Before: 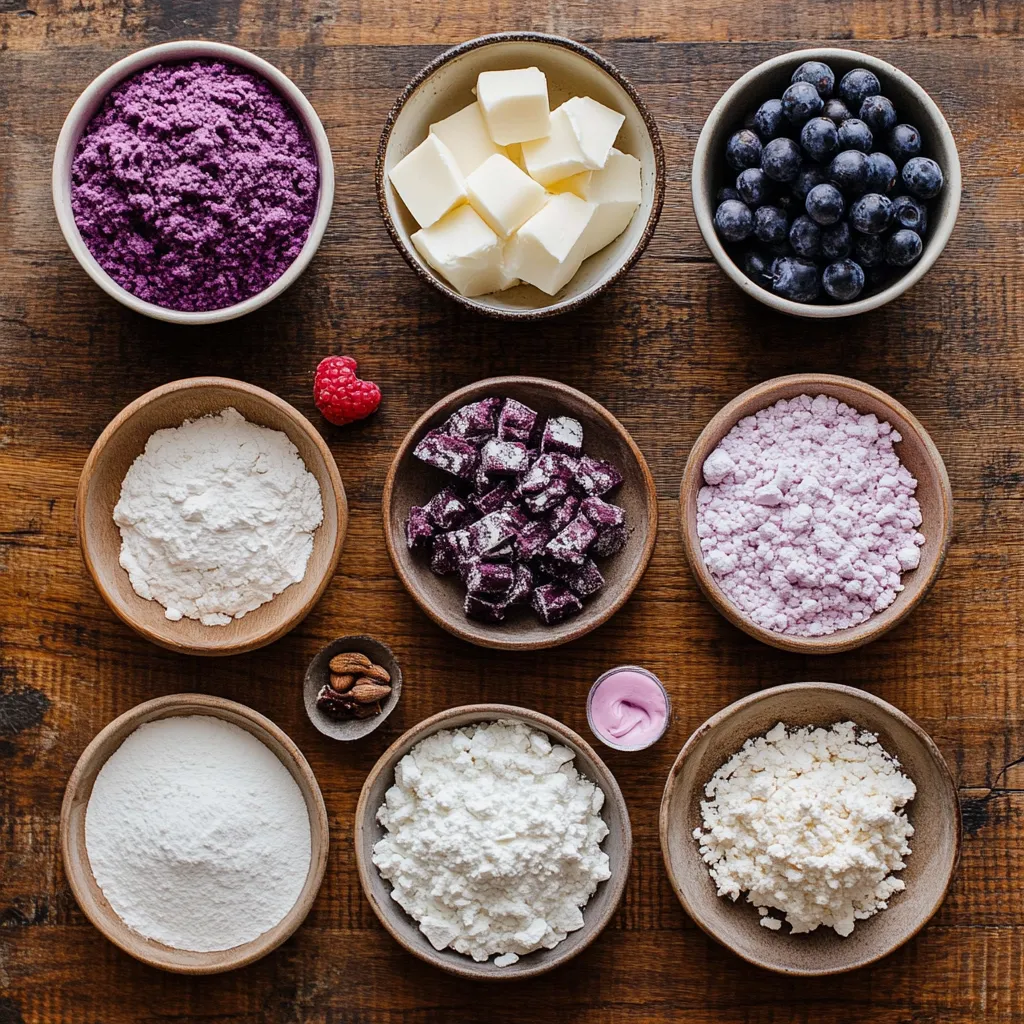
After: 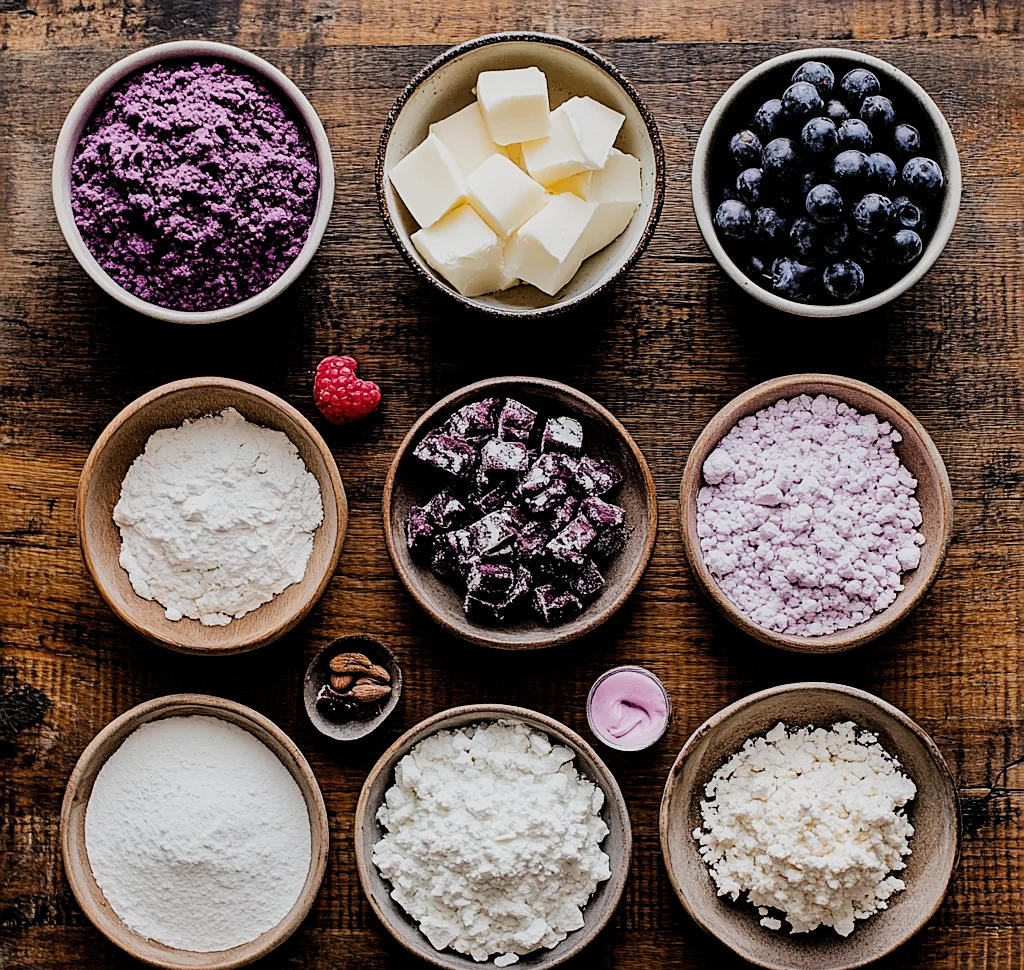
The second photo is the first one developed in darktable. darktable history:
sharpen: on, module defaults
crop and rotate: top 0.008%, bottom 5.229%
filmic rgb: black relative exposure -5.13 EV, white relative exposure 3.99 EV, hardness 2.88, contrast 1.298, highlights saturation mix -31.4%
tone equalizer: edges refinement/feathering 500, mask exposure compensation -1.57 EV, preserve details no
